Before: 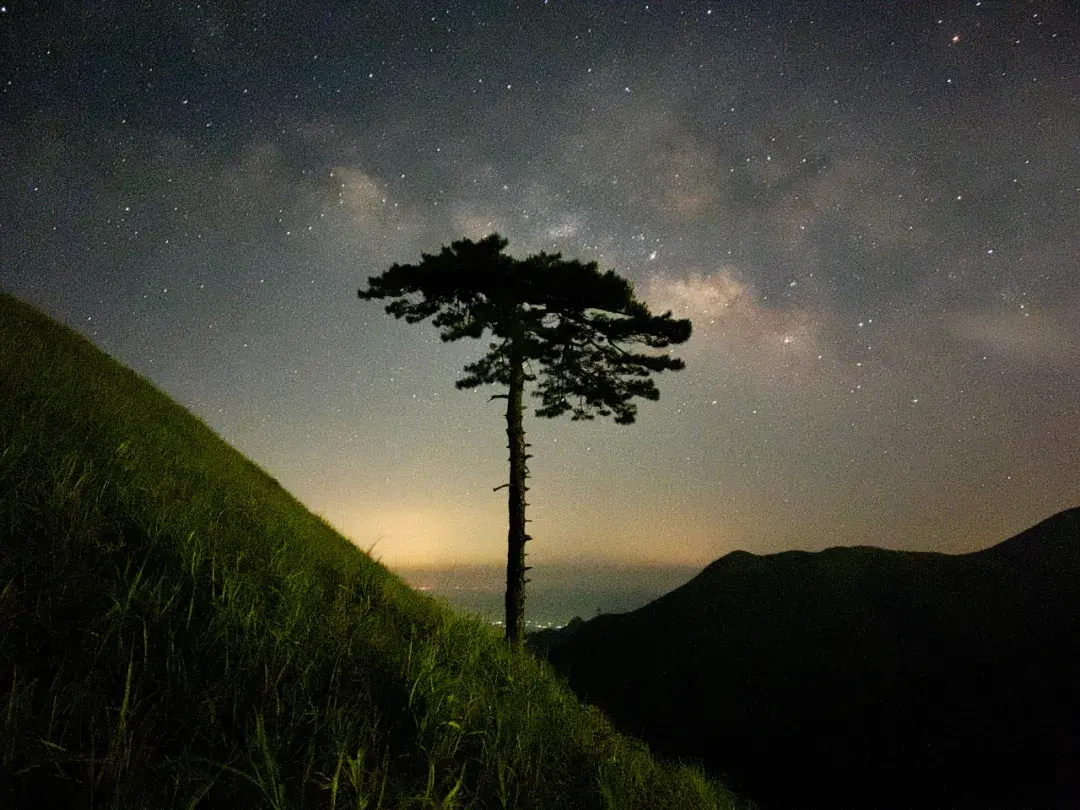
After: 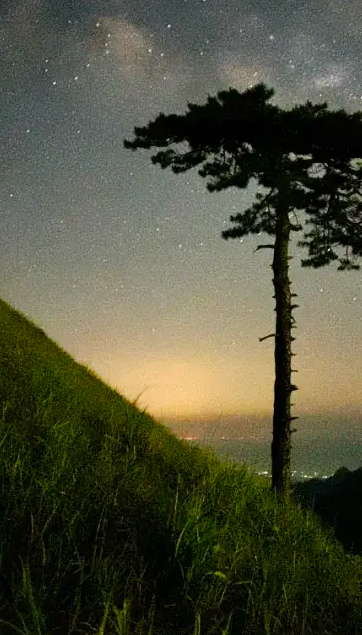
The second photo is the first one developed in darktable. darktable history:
crop and rotate: left 21.77%, top 18.528%, right 44.676%, bottom 2.997%
exposure: compensate highlight preservation false
